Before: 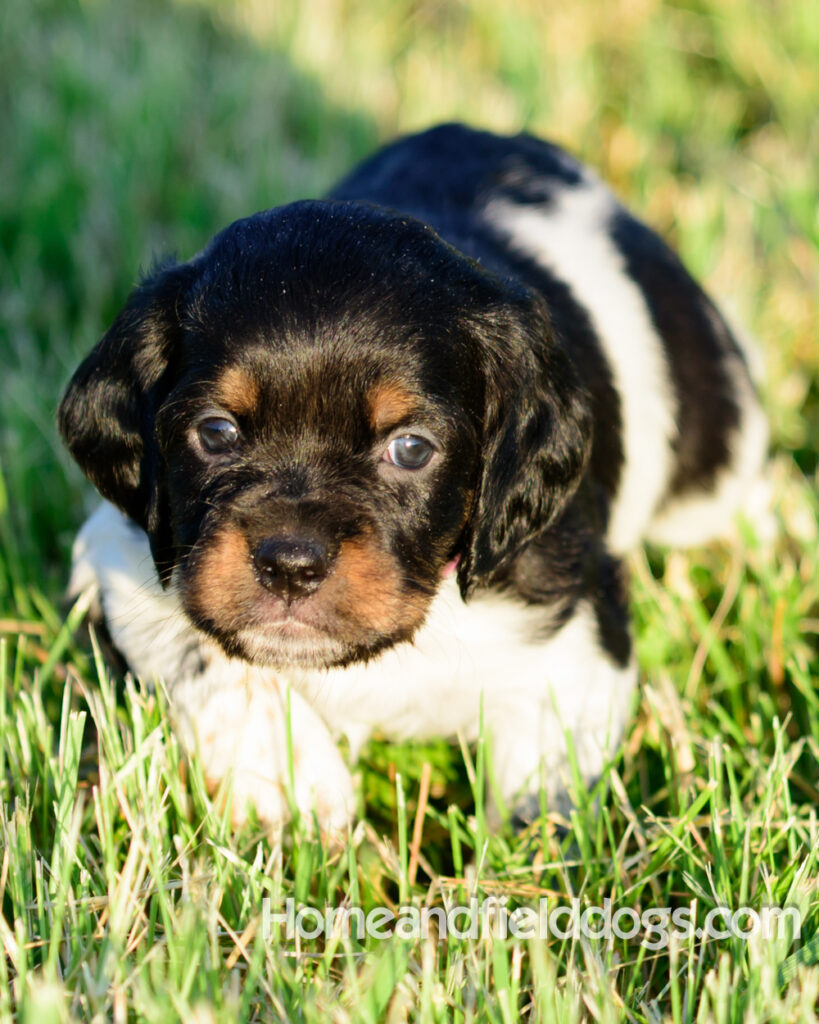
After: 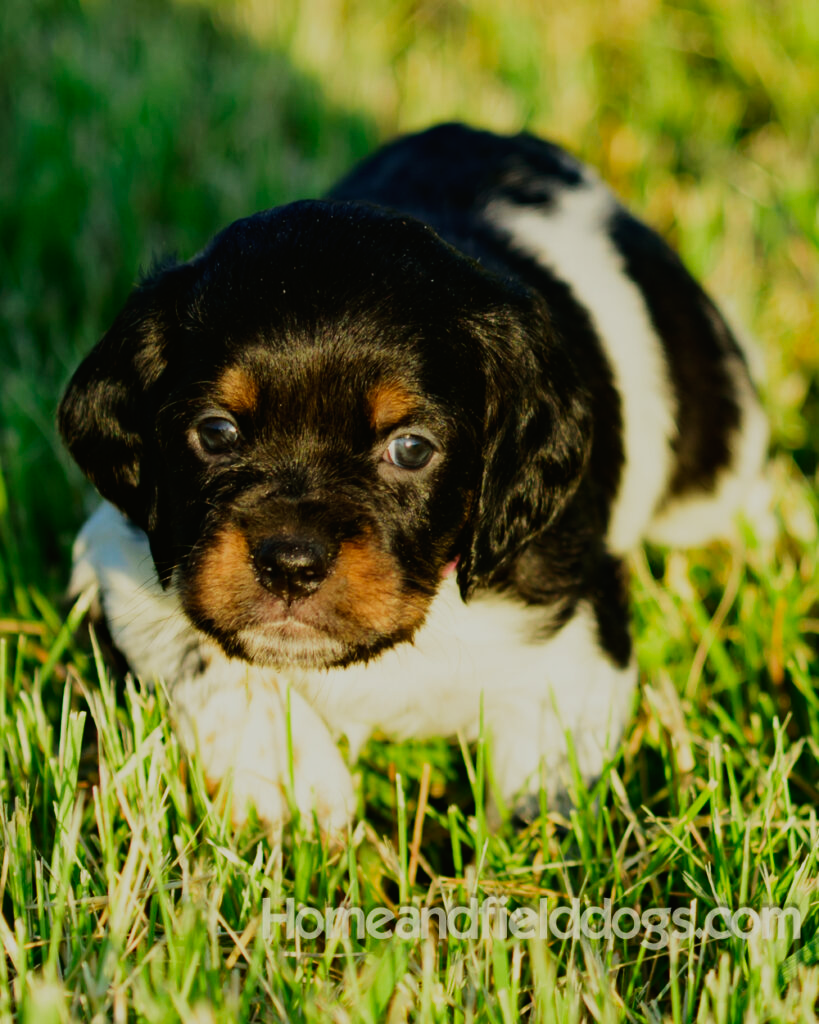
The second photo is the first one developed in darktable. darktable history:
haze removal: compatibility mode true, adaptive false
exposure: exposure -2.002 EV, compensate highlight preservation false
base curve: curves: ch0 [(0, 0) (0.007, 0.004) (0.027, 0.03) (0.046, 0.07) (0.207, 0.54) (0.442, 0.872) (0.673, 0.972) (1, 1)], preserve colors none
color balance: mode lift, gamma, gain (sRGB), lift [1.04, 1, 1, 0.97], gamma [1.01, 1, 1, 0.97], gain [0.96, 1, 1, 0.97]
